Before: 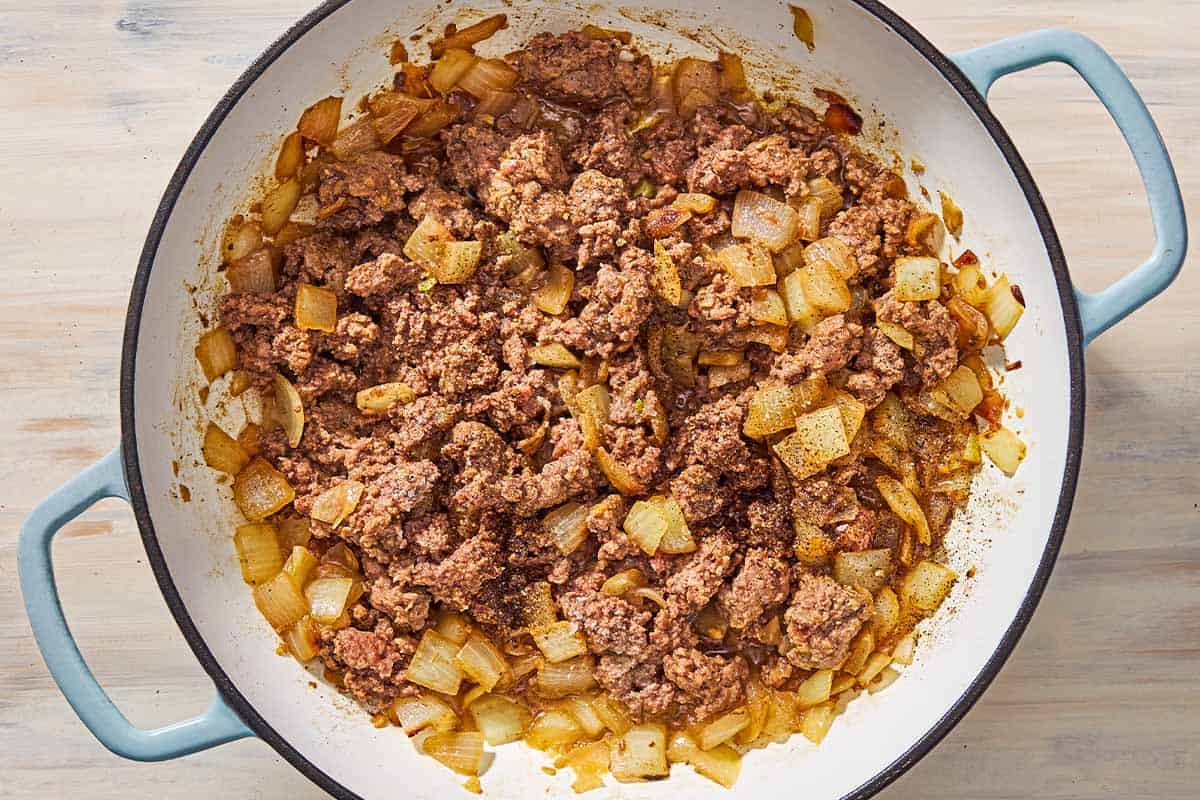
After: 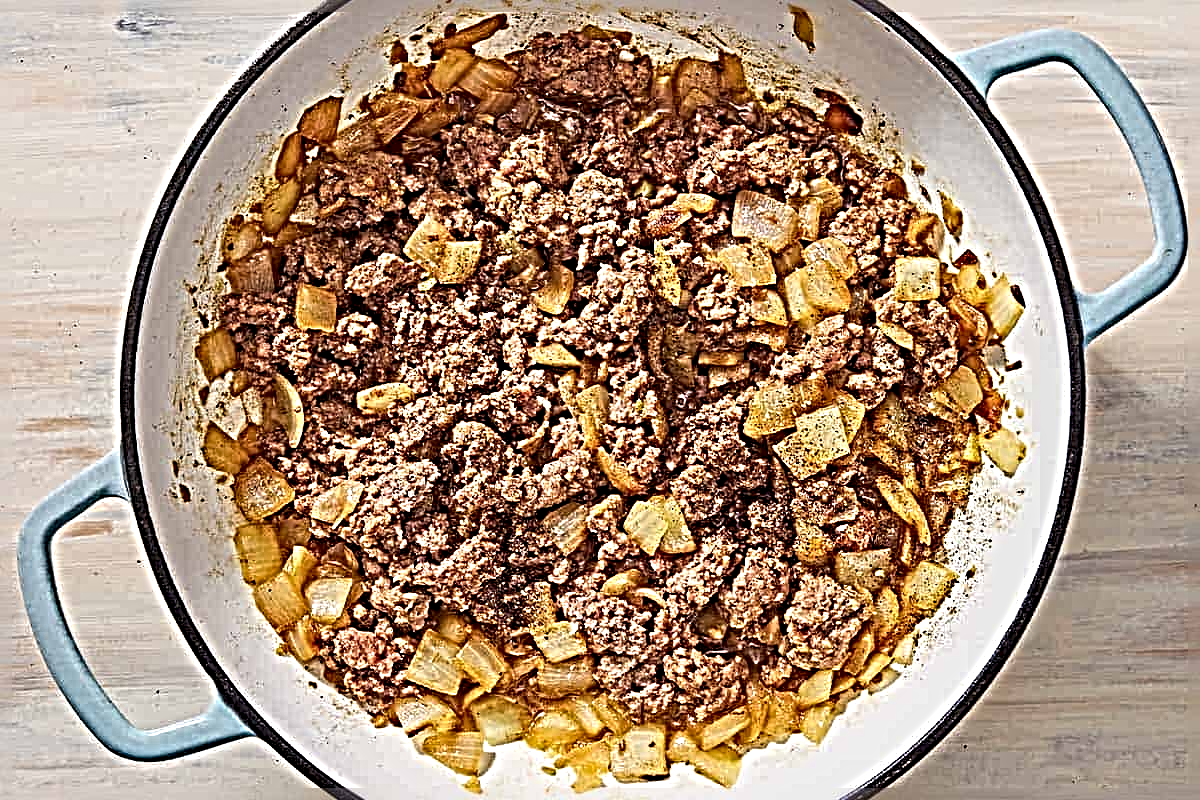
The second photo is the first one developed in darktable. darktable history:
sharpen: radius 6.253, amount 1.792, threshold 0.047
